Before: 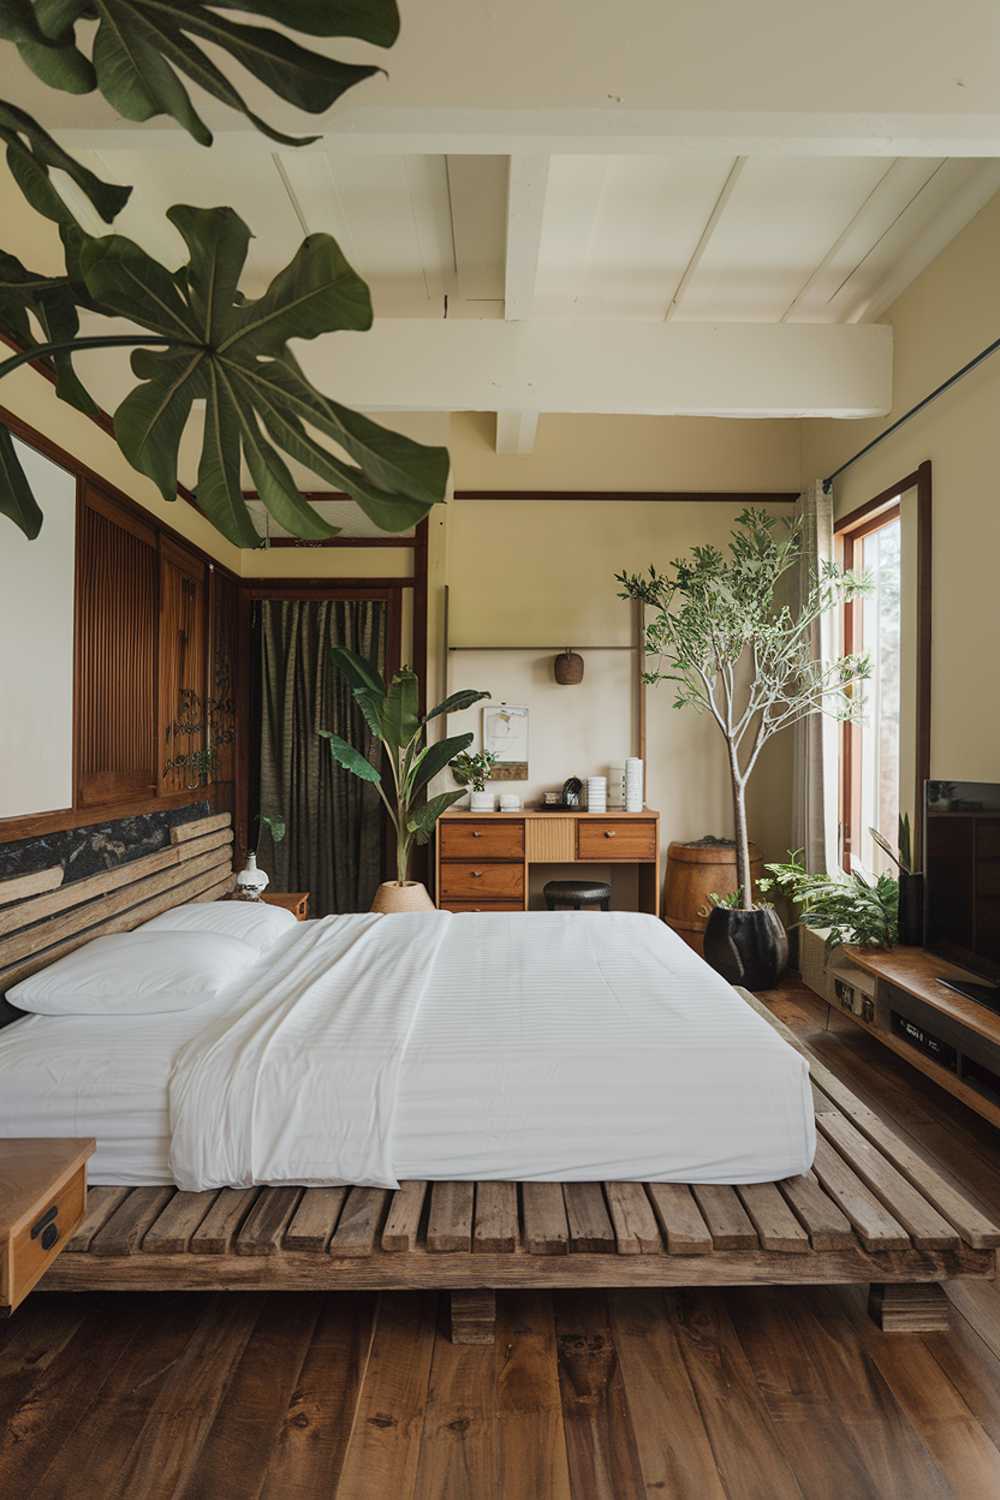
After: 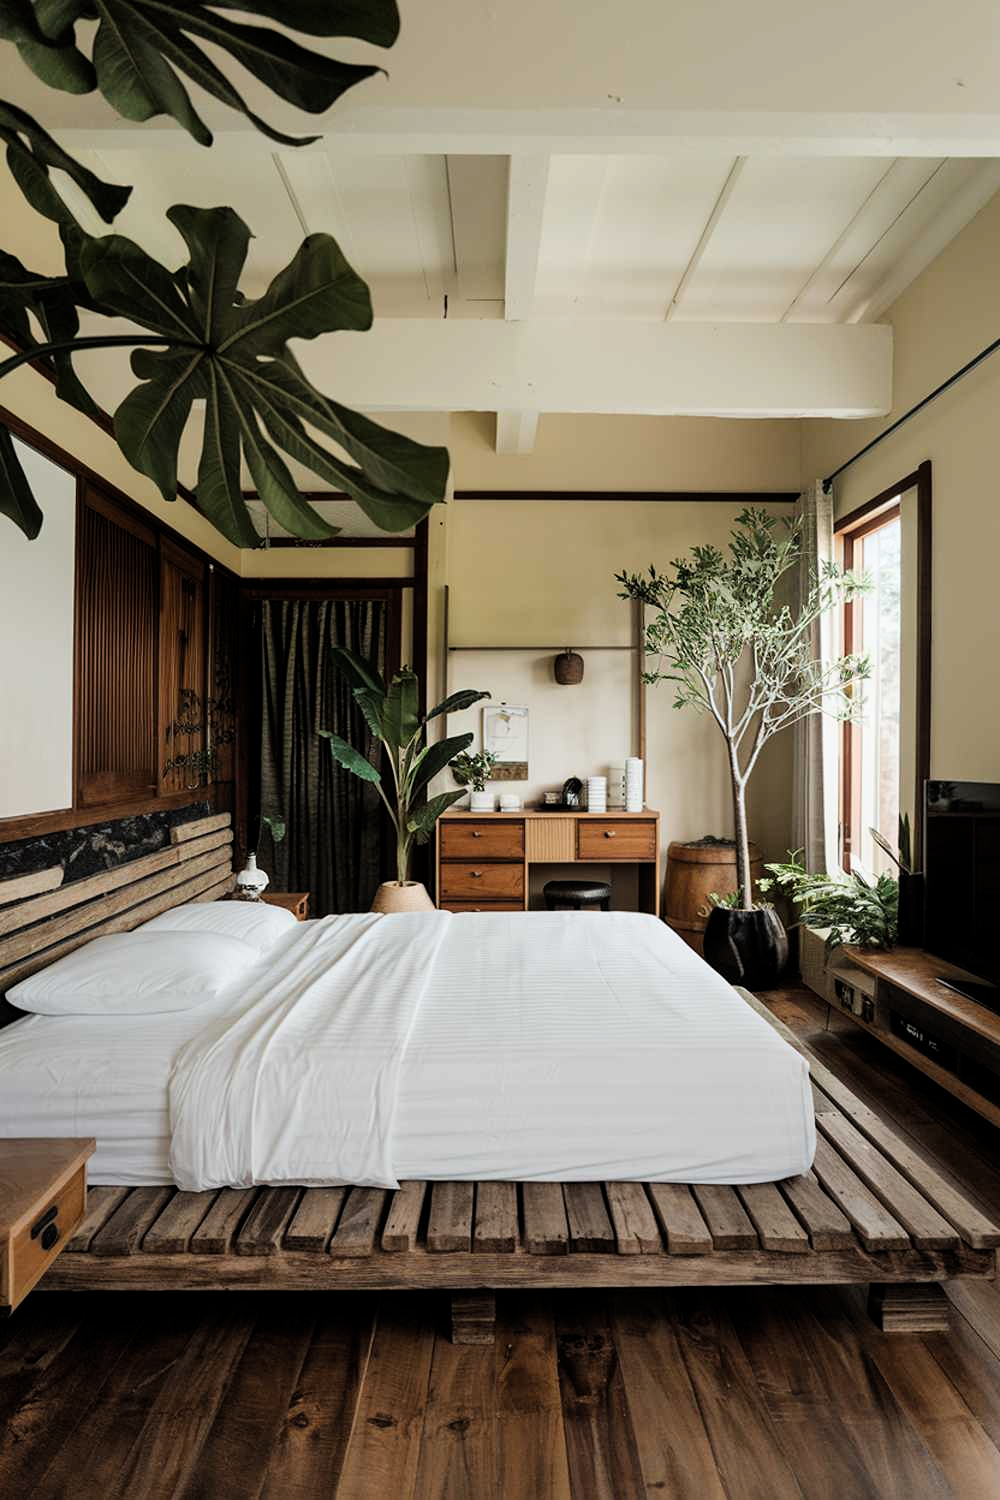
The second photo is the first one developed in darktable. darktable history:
filmic rgb: black relative exposure -8.68 EV, white relative exposure 2.7 EV, target black luminance 0%, target white luminance 99.993%, hardness 6.27, latitude 75.21%, contrast 1.321, highlights saturation mix -5.67%
